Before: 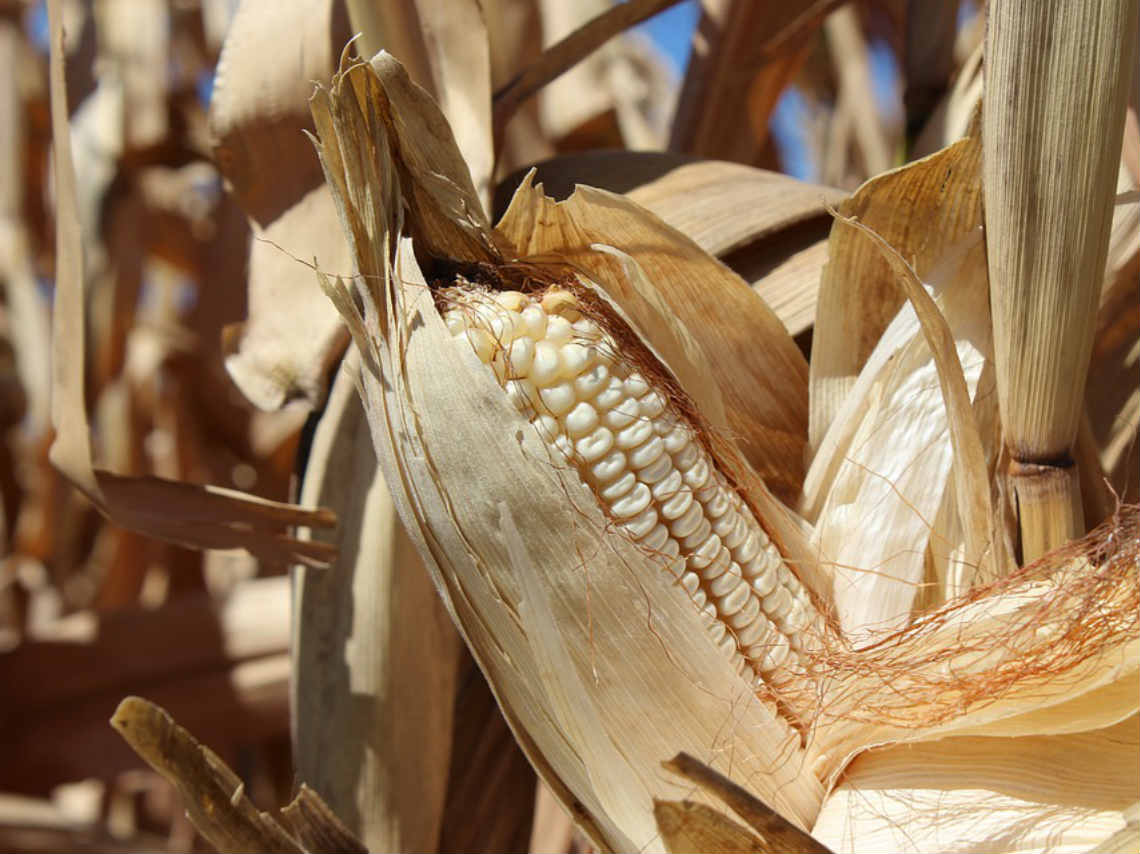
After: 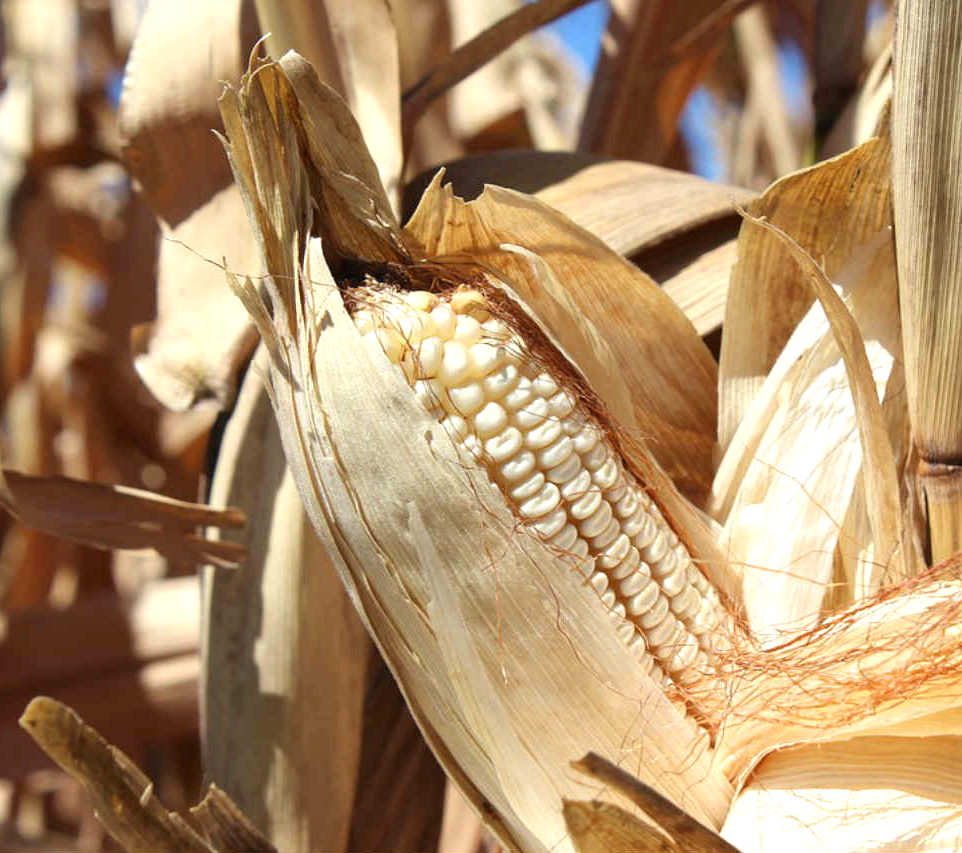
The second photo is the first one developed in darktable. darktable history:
crop: left 8.016%, right 7.515%
exposure: black level correction 0, exposure 0.498 EV, compensate exposure bias true, compensate highlight preservation false
